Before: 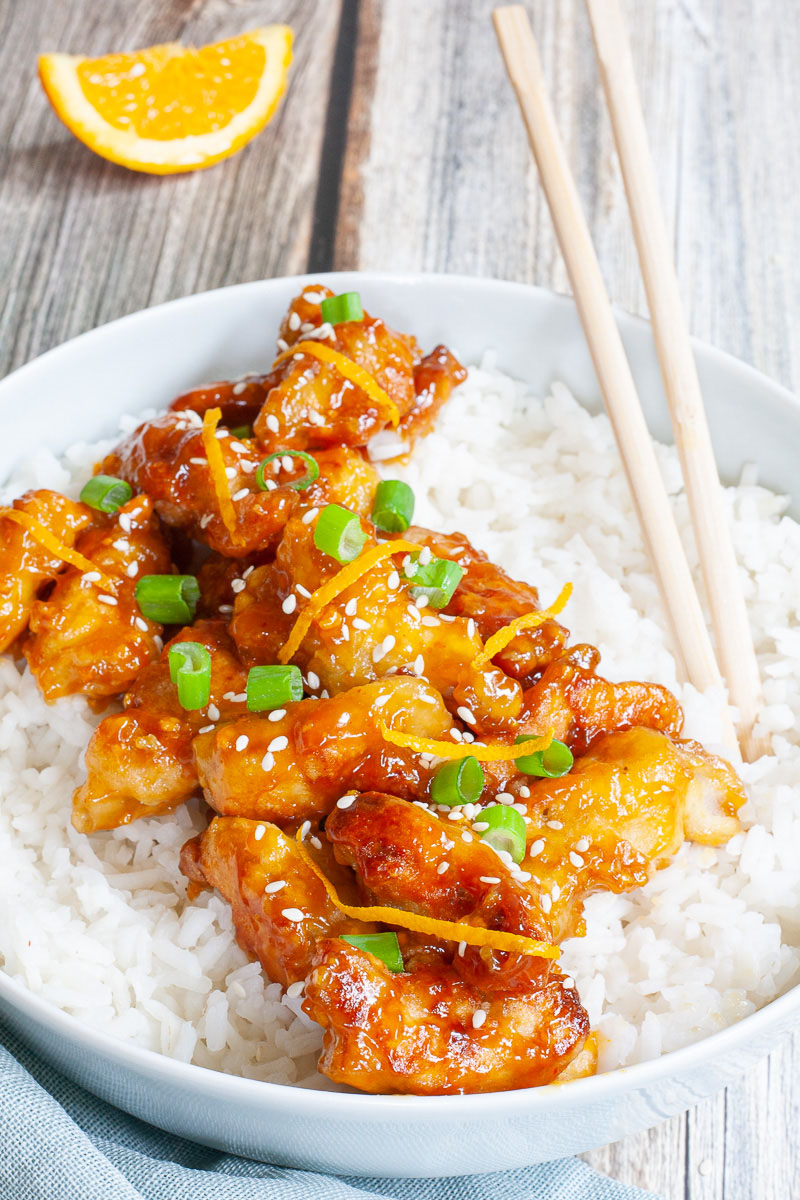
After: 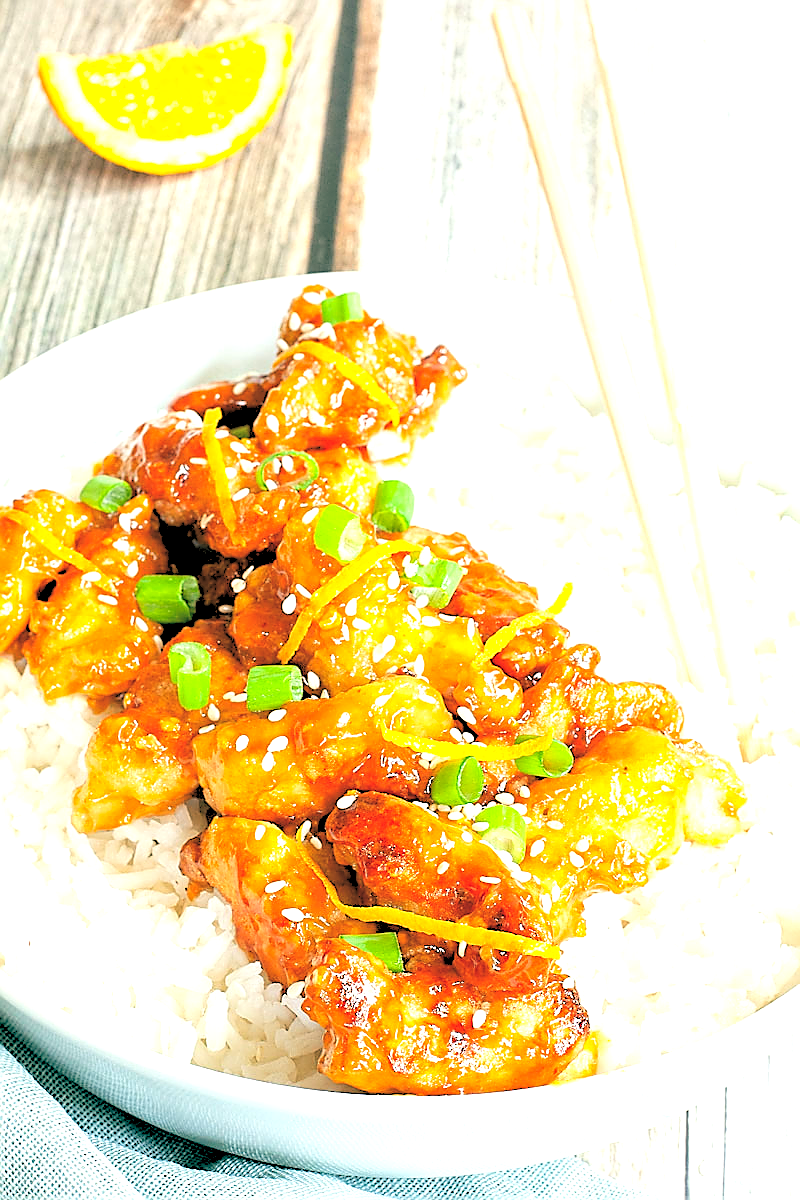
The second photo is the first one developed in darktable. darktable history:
tone equalizer: -8 EV -0.417 EV, -7 EV -0.389 EV, -6 EV -0.333 EV, -5 EV -0.222 EV, -3 EV 0.222 EV, -2 EV 0.333 EV, -1 EV 0.389 EV, +0 EV 0.417 EV, edges refinement/feathering 500, mask exposure compensation -1.57 EV, preserve details no
exposure: black level correction 0, exposure 0.7 EV, compensate exposure bias true, compensate highlight preservation false
rgb levels: levels [[0.027, 0.429, 0.996], [0, 0.5, 1], [0, 0.5, 1]]
color balance: lift [1.005, 0.99, 1.007, 1.01], gamma [1, 1.034, 1.032, 0.966], gain [0.873, 1.055, 1.067, 0.933]
sharpen: radius 1.4, amount 1.25, threshold 0.7
